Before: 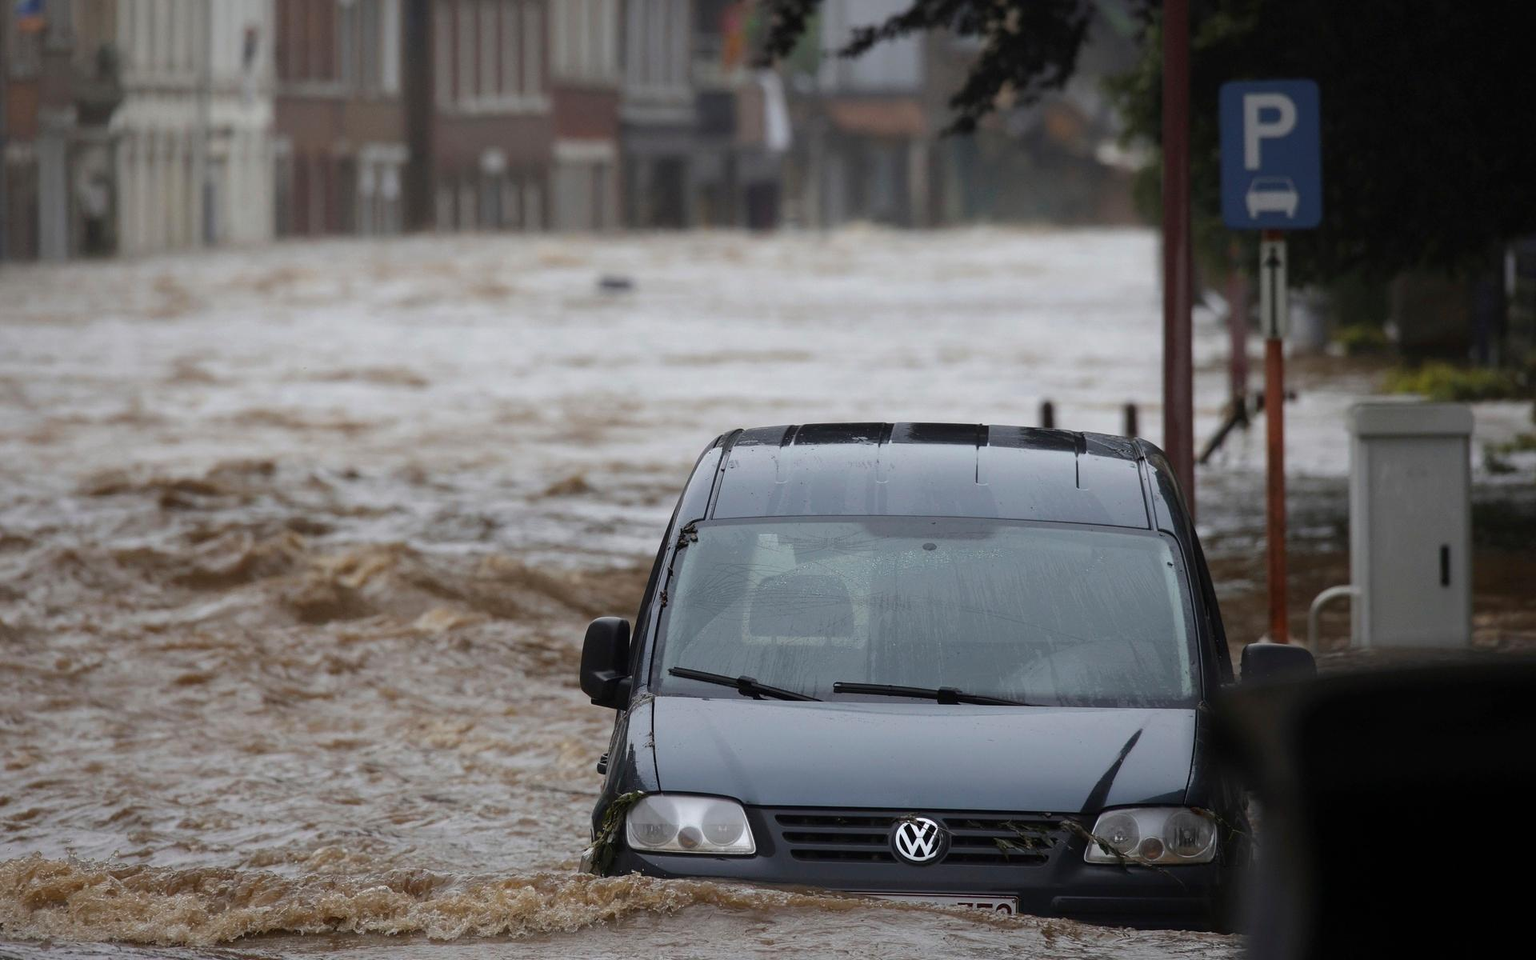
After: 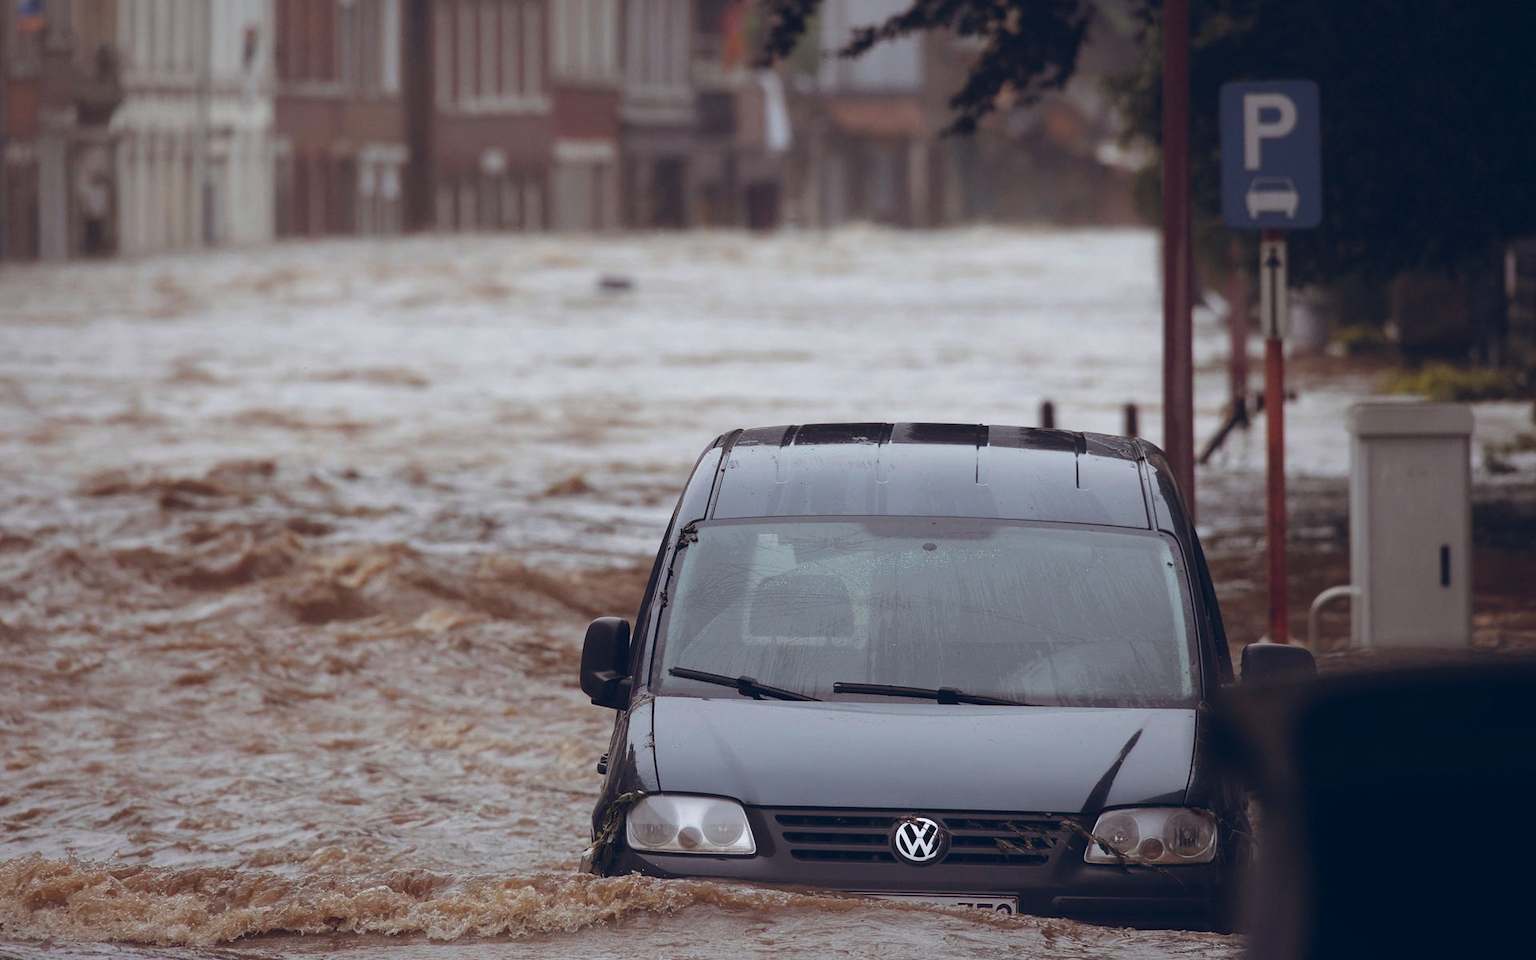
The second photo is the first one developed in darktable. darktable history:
color balance rgb: shadows lift › chroma 9.92%, shadows lift › hue 45.12°, power › luminance 3.26%, power › hue 231.93°, global offset › luminance 0.4%, global offset › chroma 0.21%, global offset › hue 255.02°
tone equalizer: on, module defaults
